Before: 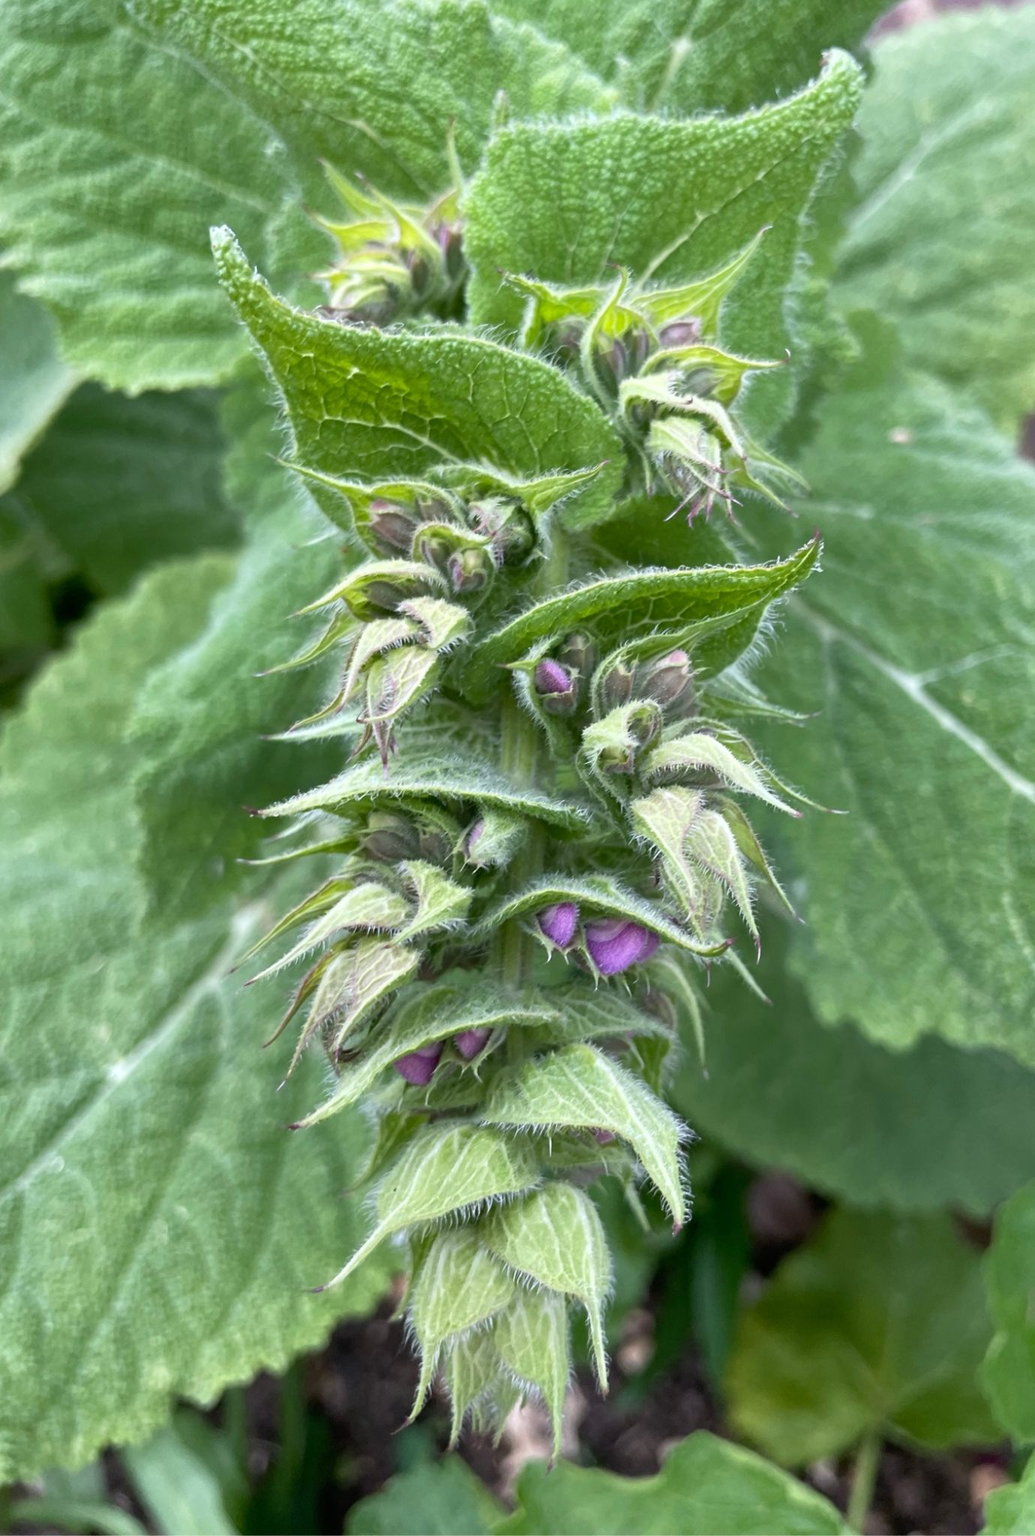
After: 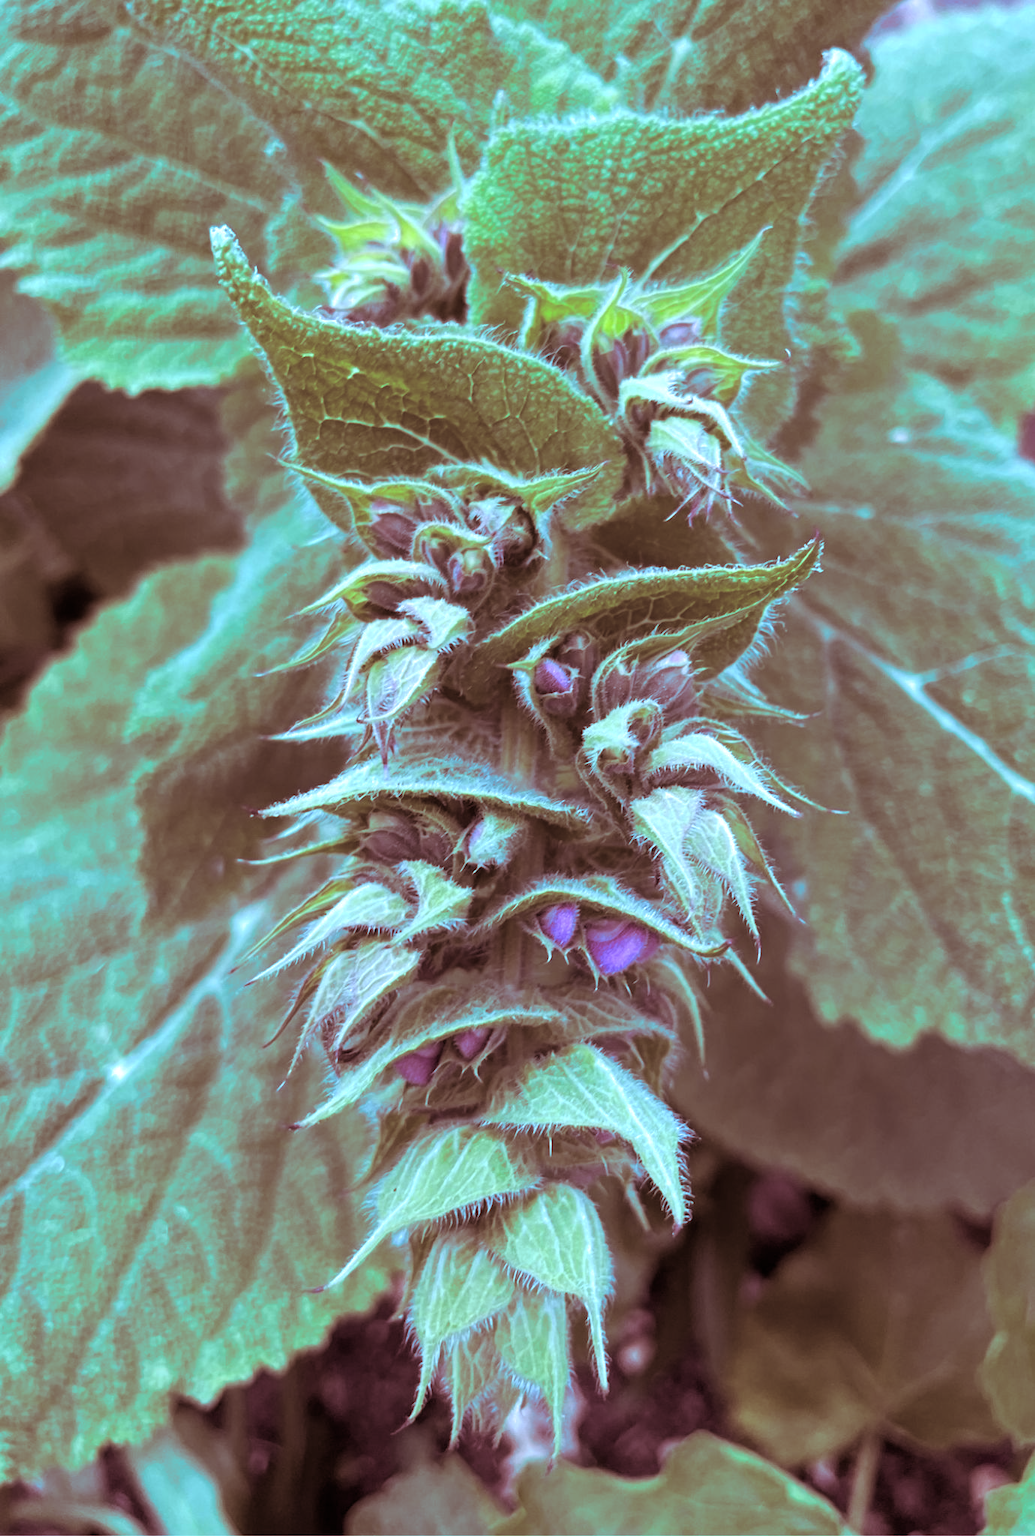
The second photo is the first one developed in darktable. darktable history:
split-toning: highlights › hue 187.2°, highlights › saturation 0.83, balance -68.05, compress 56.43%
color calibration: x 0.396, y 0.386, temperature 3669 K
white balance: red 0.976, blue 1.04
